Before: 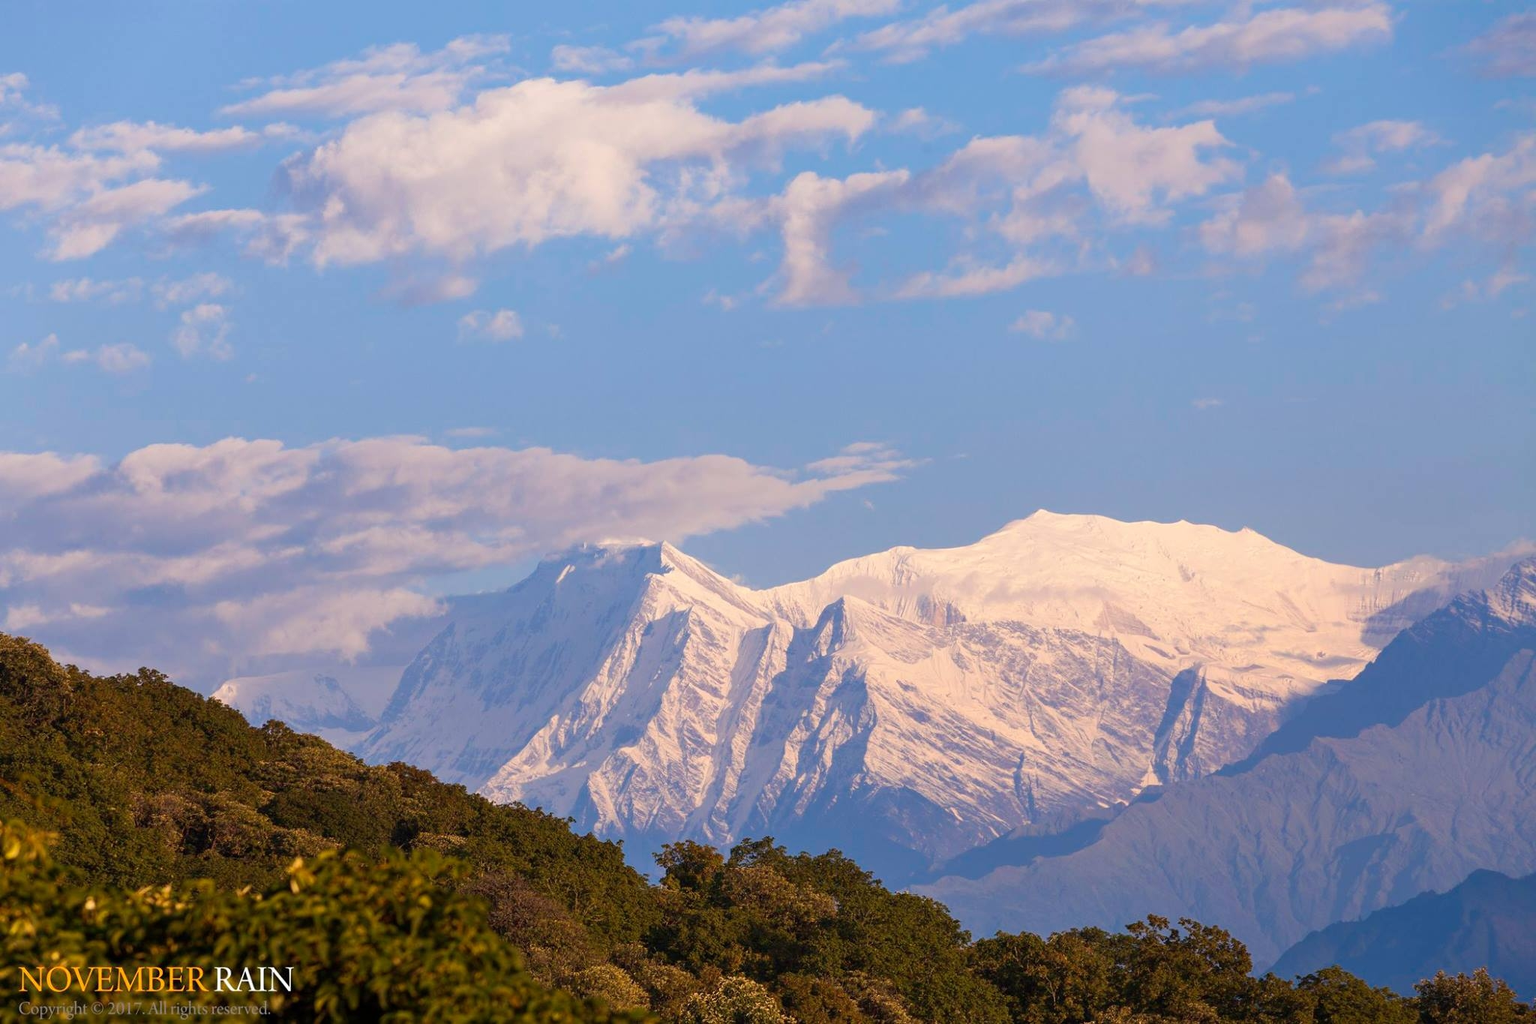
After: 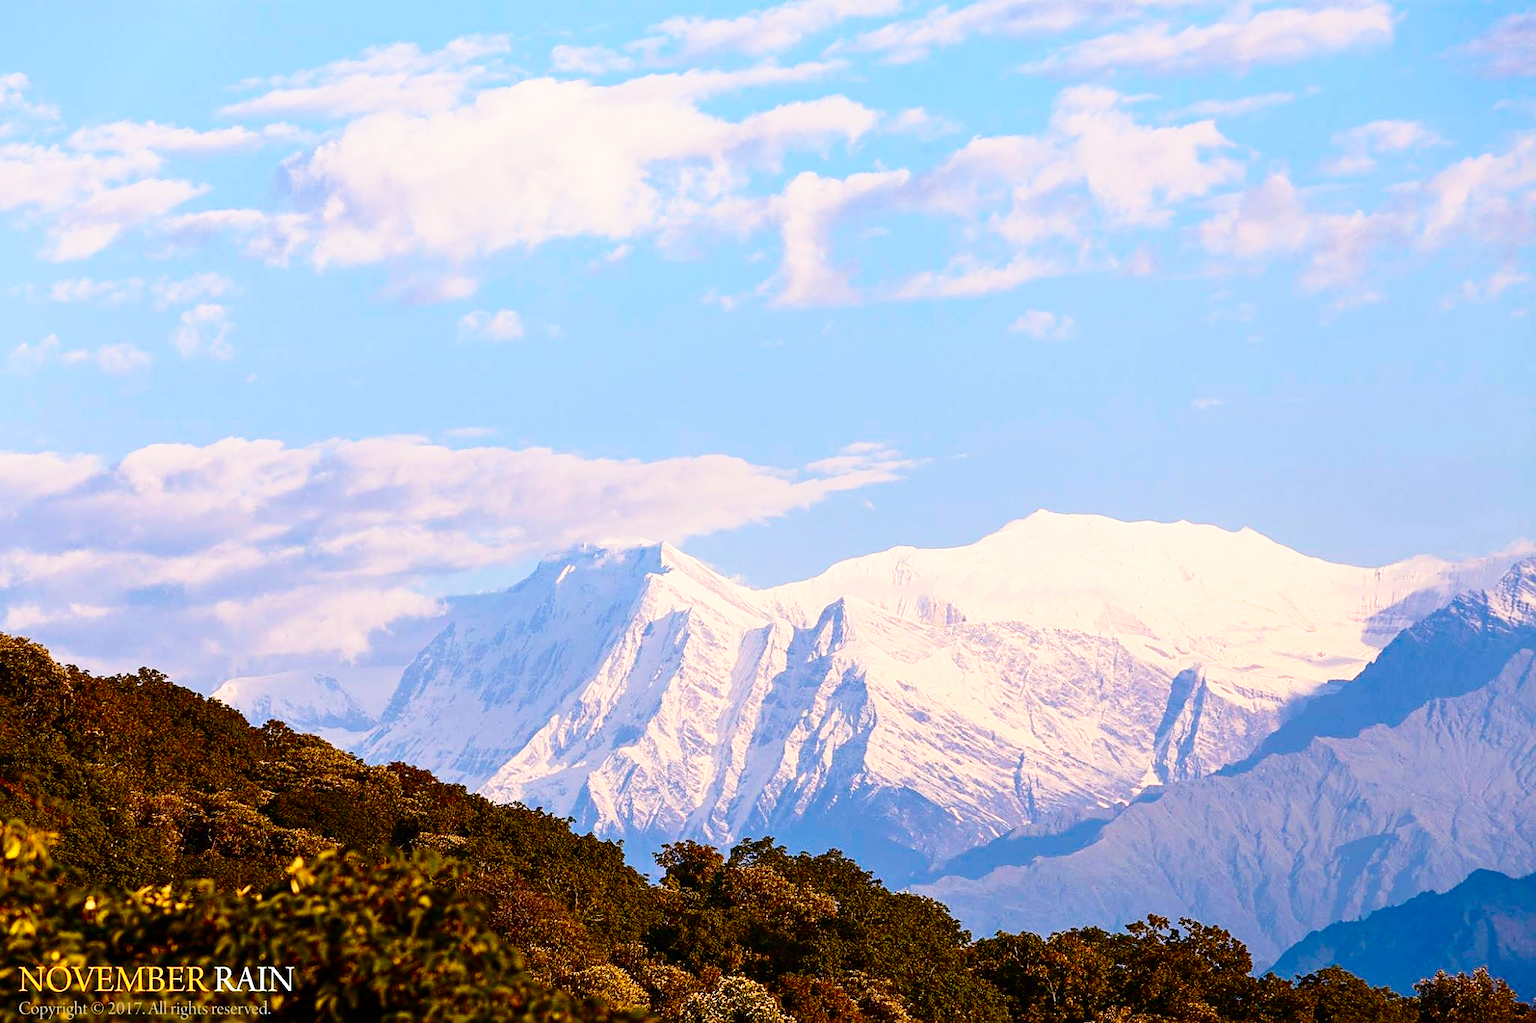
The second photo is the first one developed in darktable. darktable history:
contrast brightness saturation: contrast 0.21, brightness -0.11, saturation 0.21
sharpen: on, module defaults
base curve: curves: ch0 [(0, 0) (0.028, 0.03) (0.121, 0.232) (0.46, 0.748) (0.859, 0.968) (1, 1)], preserve colors none
